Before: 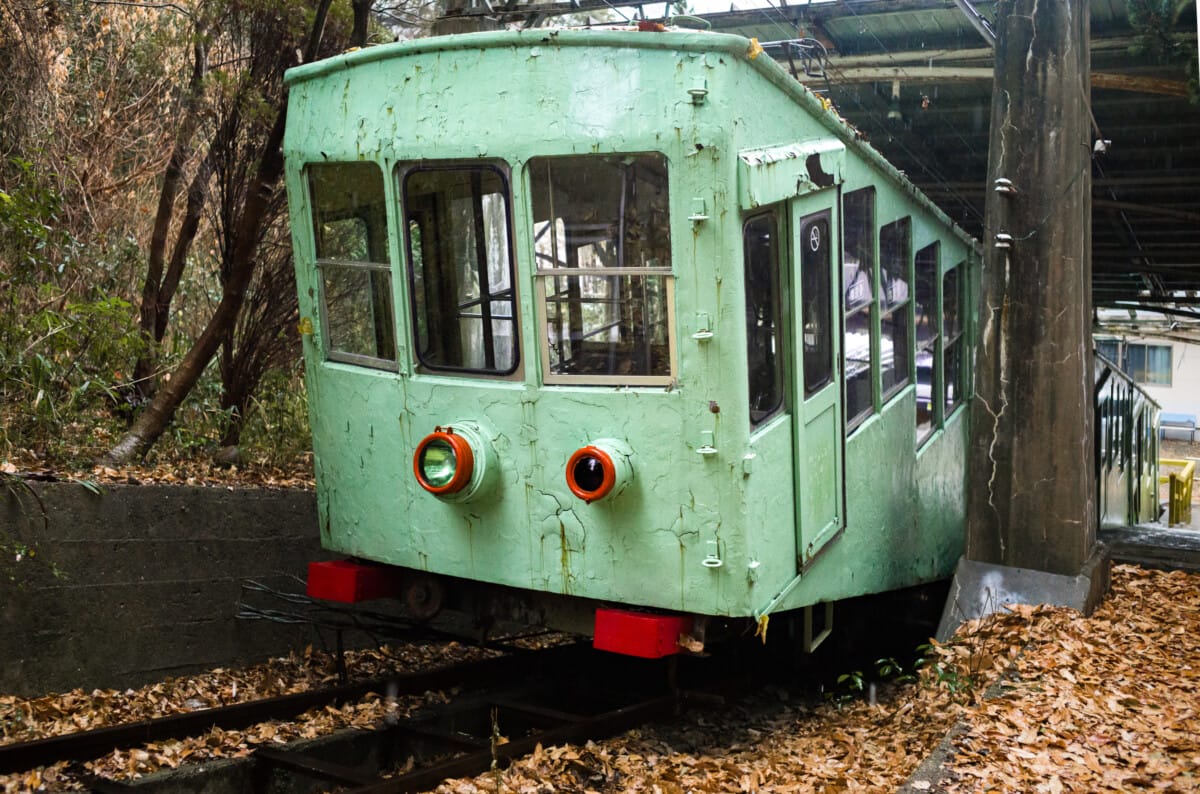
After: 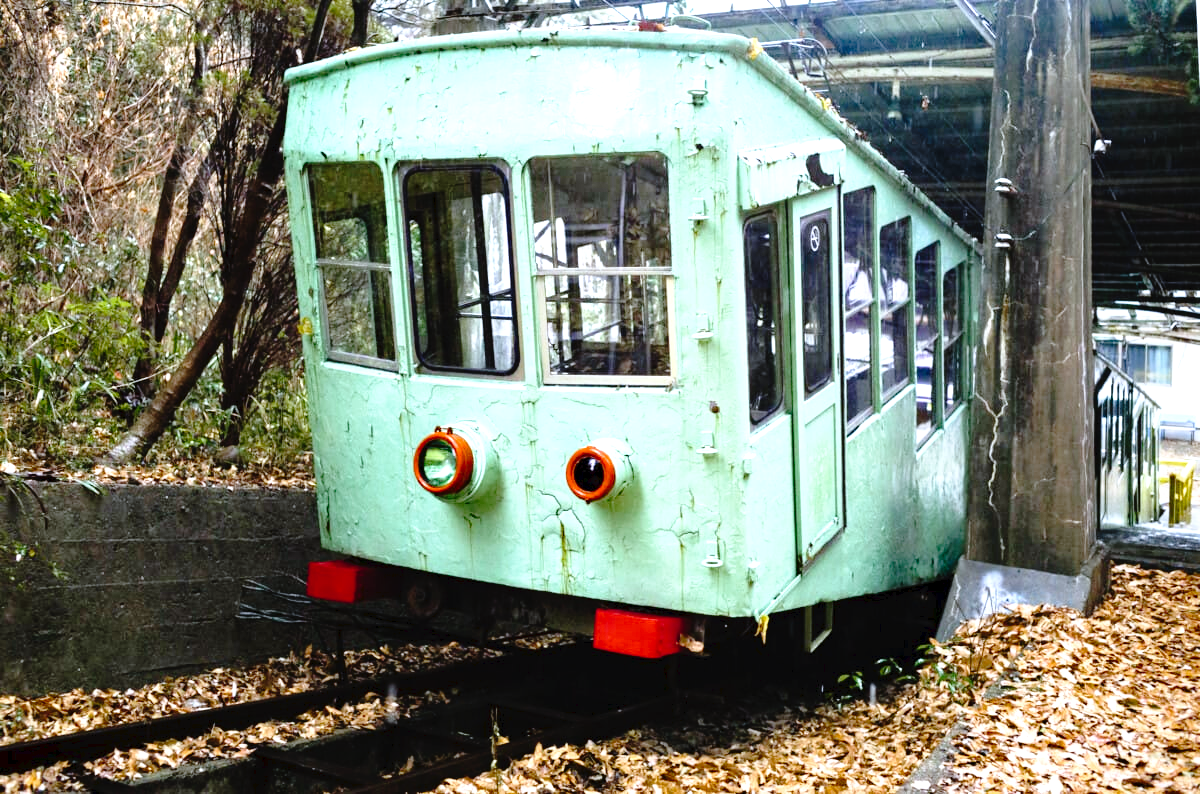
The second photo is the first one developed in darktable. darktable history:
contrast equalizer: octaves 7, y [[0.6 ×6], [0.55 ×6], [0 ×6], [0 ×6], [0 ×6]], mix 0.2
white balance: red 0.931, blue 1.11
exposure: black level correction 0, exposure 0.9 EV, compensate highlight preservation false
tone curve: curves: ch0 [(0, 0) (0.003, 0.025) (0.011, 0.027) (0.025, 0.032) (0.044, 0.037) (0.069, 0.044) (0.1, 0.054) (0.136, 0.084) (0.177, 0.128) (0.224, 0.196) (0.277, 0.281) (0.335, 0.376) (0.399, 0.461) (0.468, 0.534) (0.543, 0.613) (0.623, 0.692) (0.709, 0.77) (0.801, 0.849) (0.898, 0.934) (1, 1)], preserve colors none
